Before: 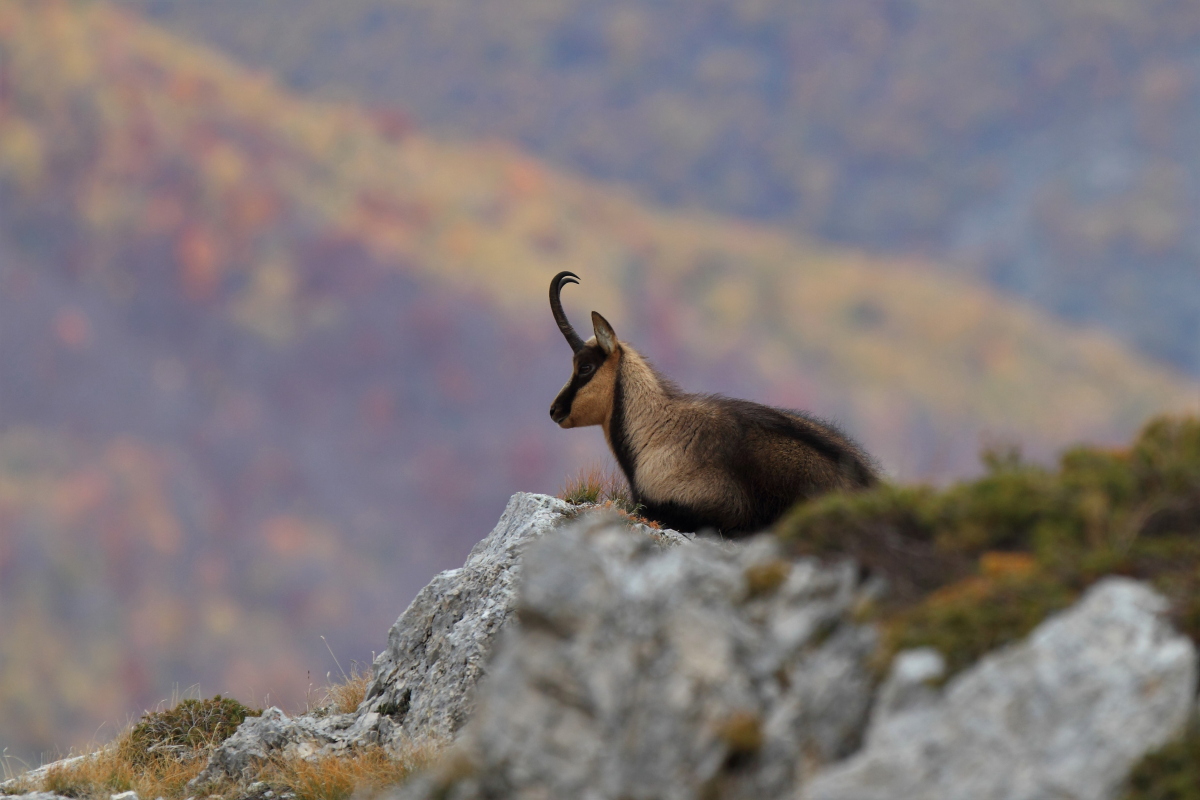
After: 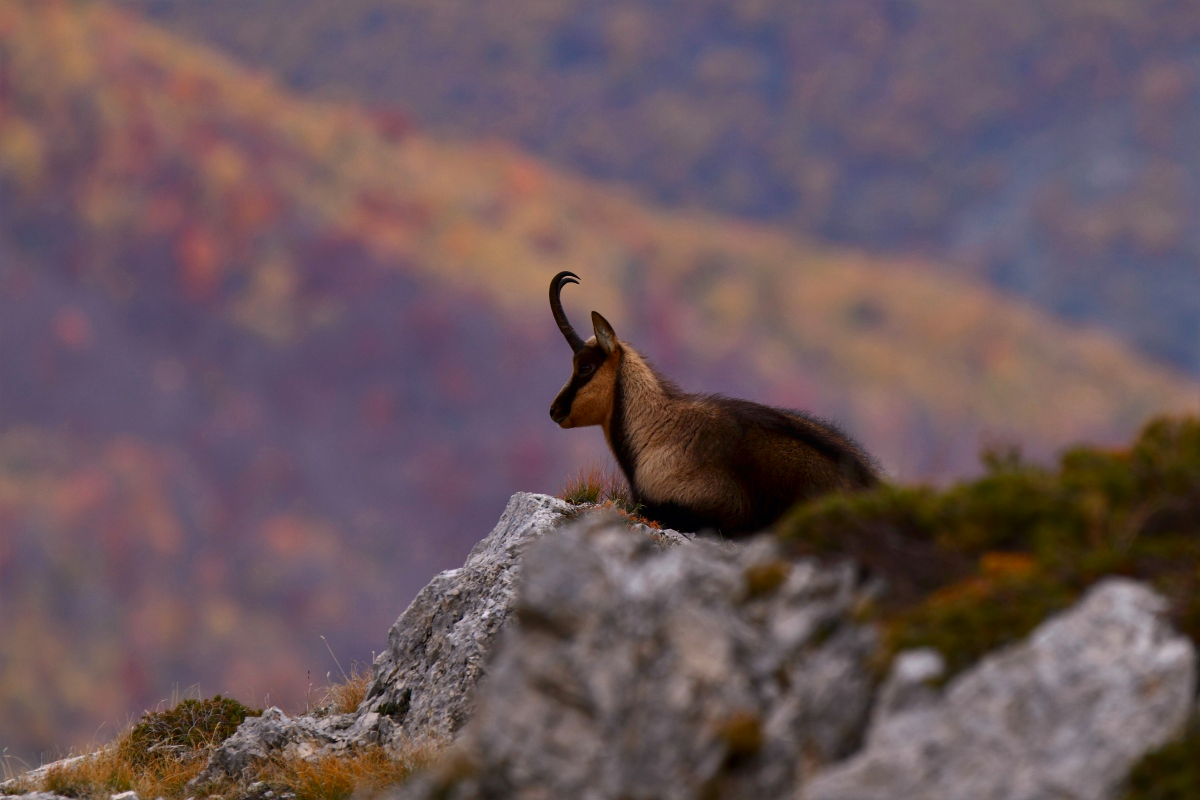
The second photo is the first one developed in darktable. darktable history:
contrast brightness saturation: contrast 0.06, brightness -0.22, saturation 0.14
shadows and highlights: radius 102.85, shadows 24.64, white point adjustment -1.76, highlights 22.79, compress 89.5%, soften with gaussian
white balance: red 1.087, blue 1.028
